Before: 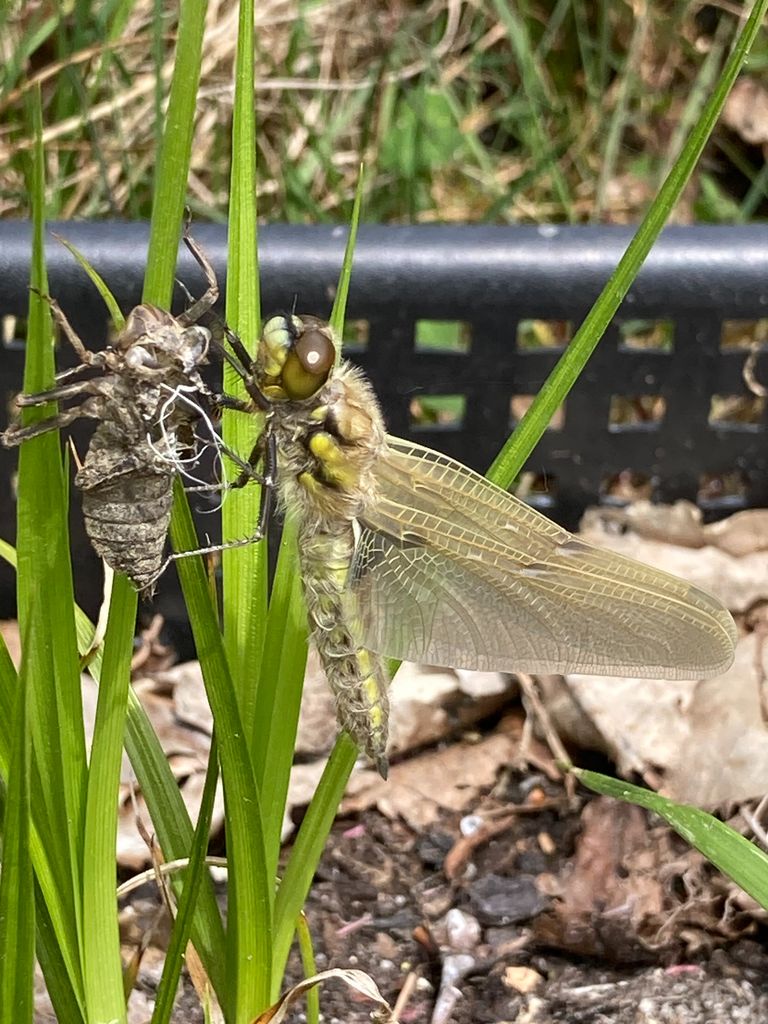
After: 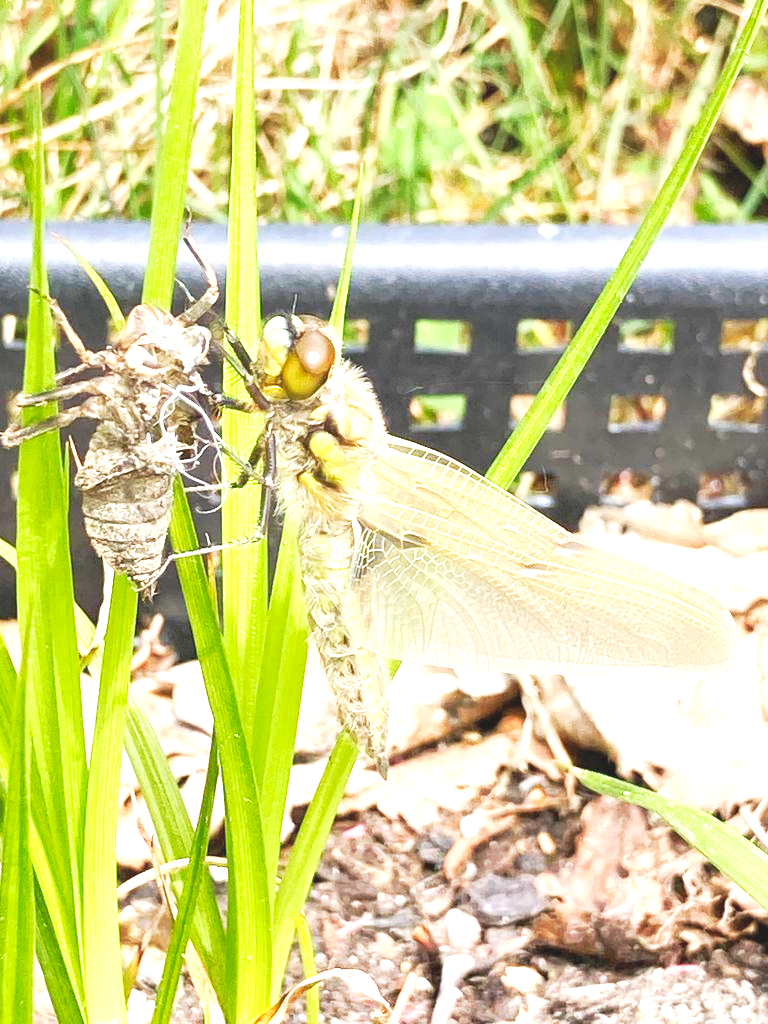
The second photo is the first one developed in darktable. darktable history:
levels: levels [0.036, 0.364, 0.827]
base curve: curves: ch0 [(0, 0.007) (0.028, 0.063) (0.121, 0.311) (0.46, 0.743) (0.859, 0.957) (1, 1)], preserve colors none
